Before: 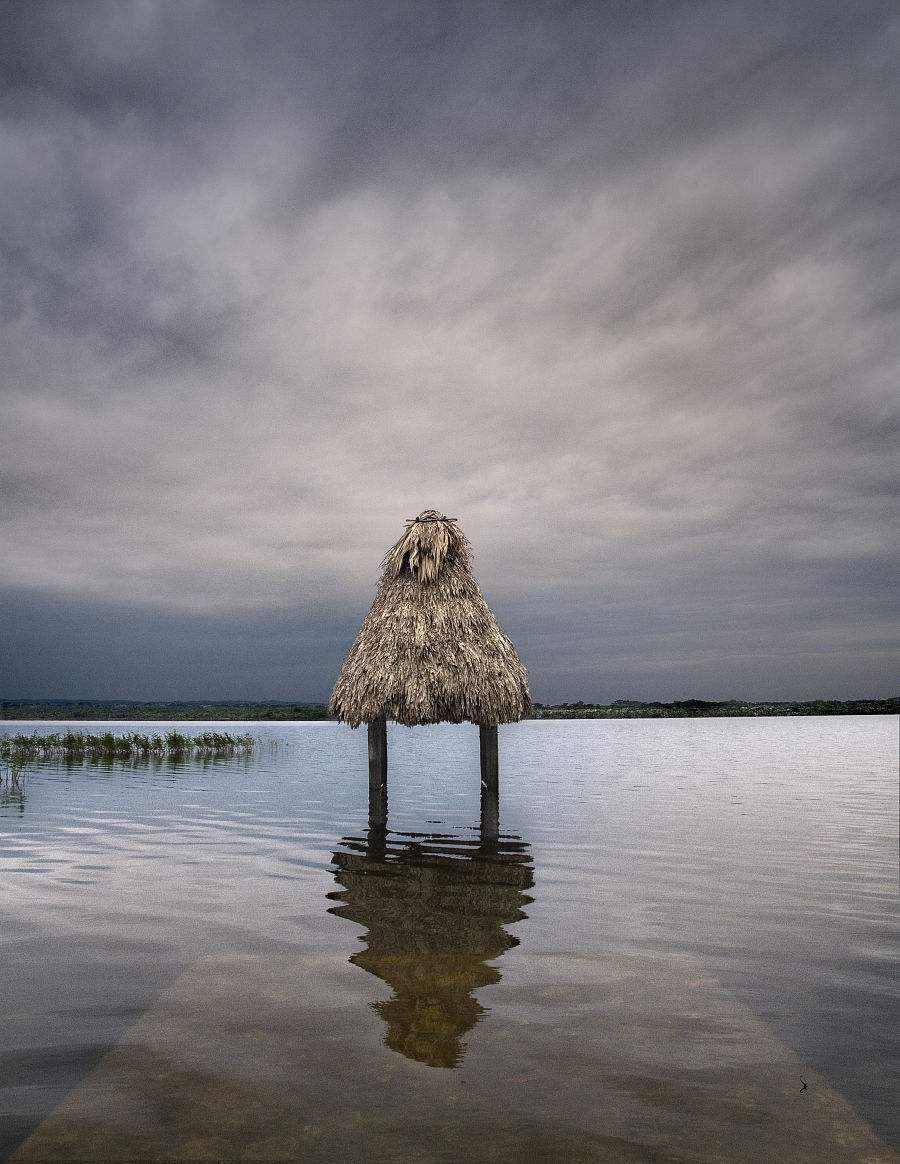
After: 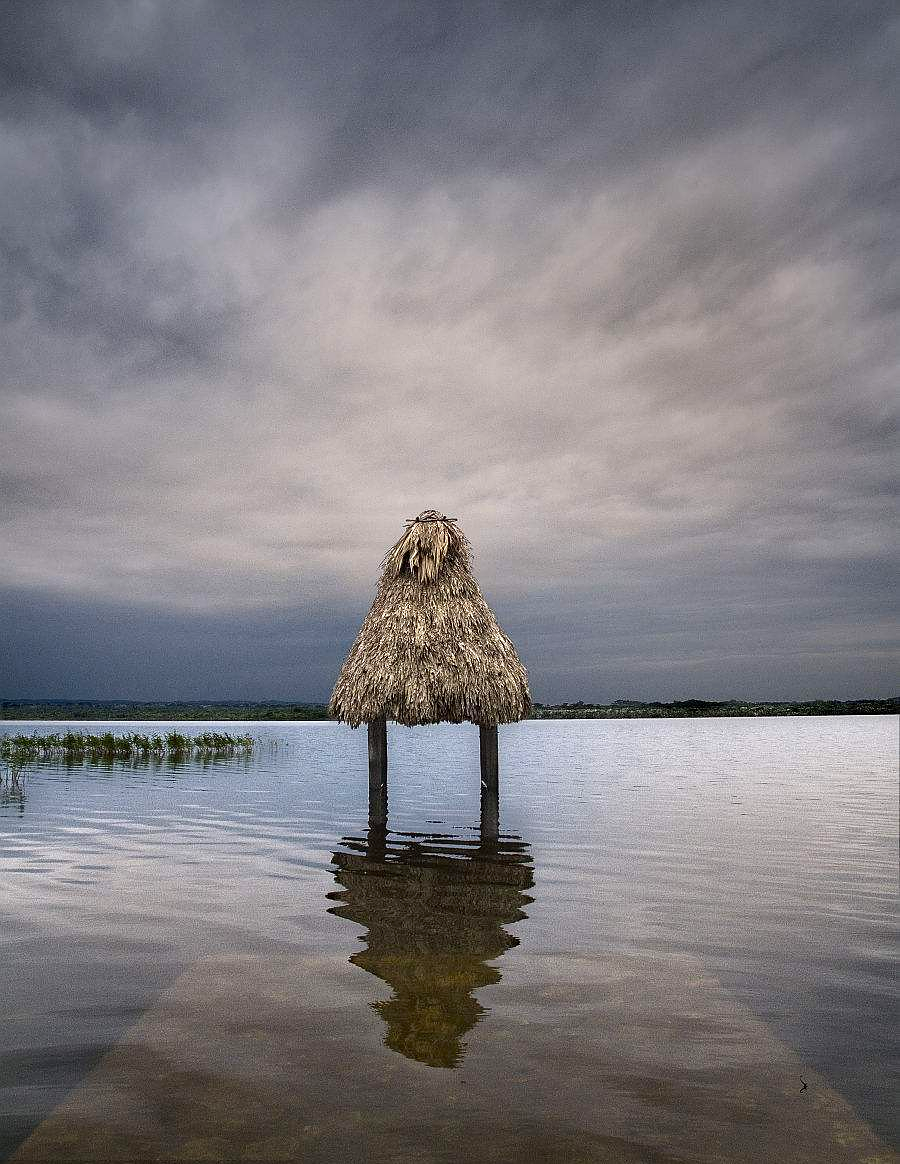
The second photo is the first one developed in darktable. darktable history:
sharpen: radius 0.987
contrast brightness saturation: contrast 0.08, saturation 0.201
